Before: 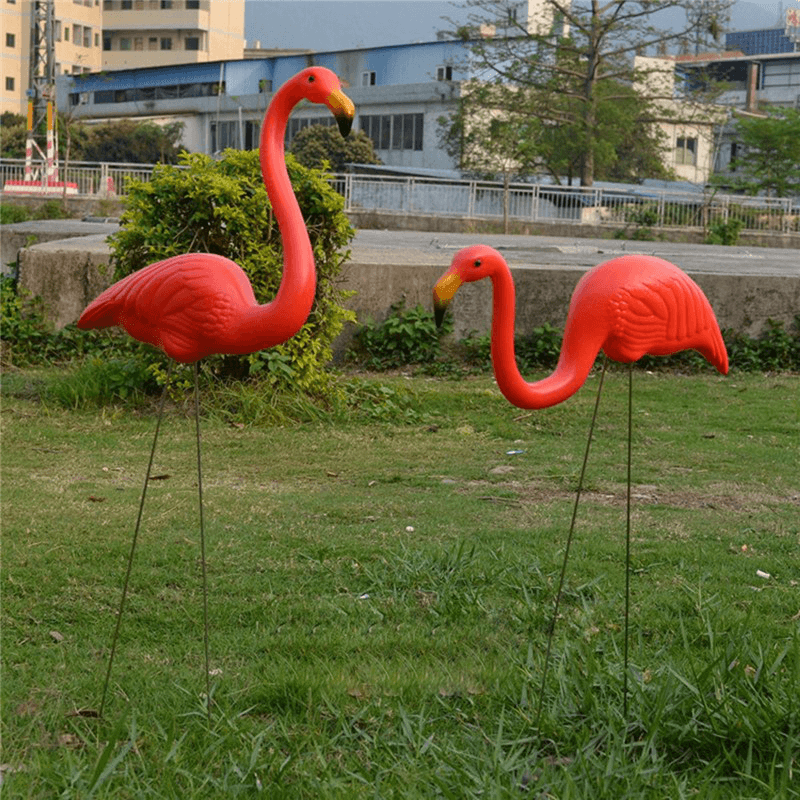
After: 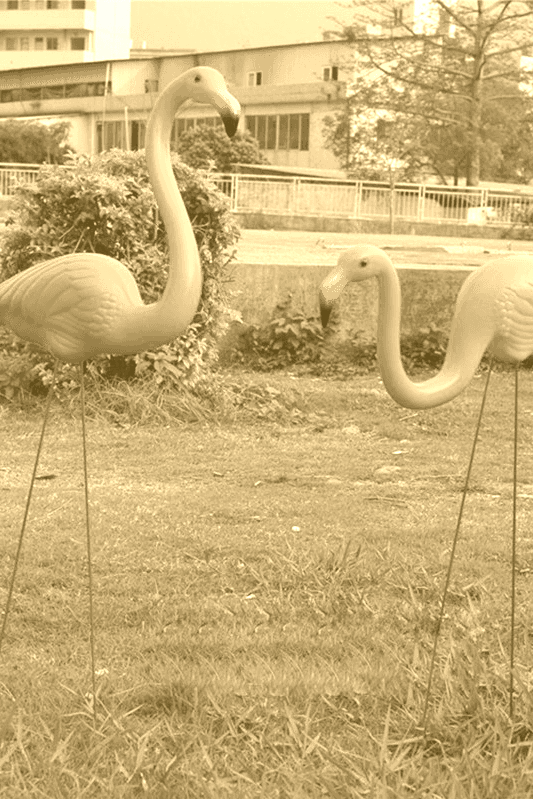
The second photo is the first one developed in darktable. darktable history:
crop and rotate: left 14.292%, right 19.041%
white balance: red 1.05, blue 1.072
colorize: hue 36°, source mix 100%
